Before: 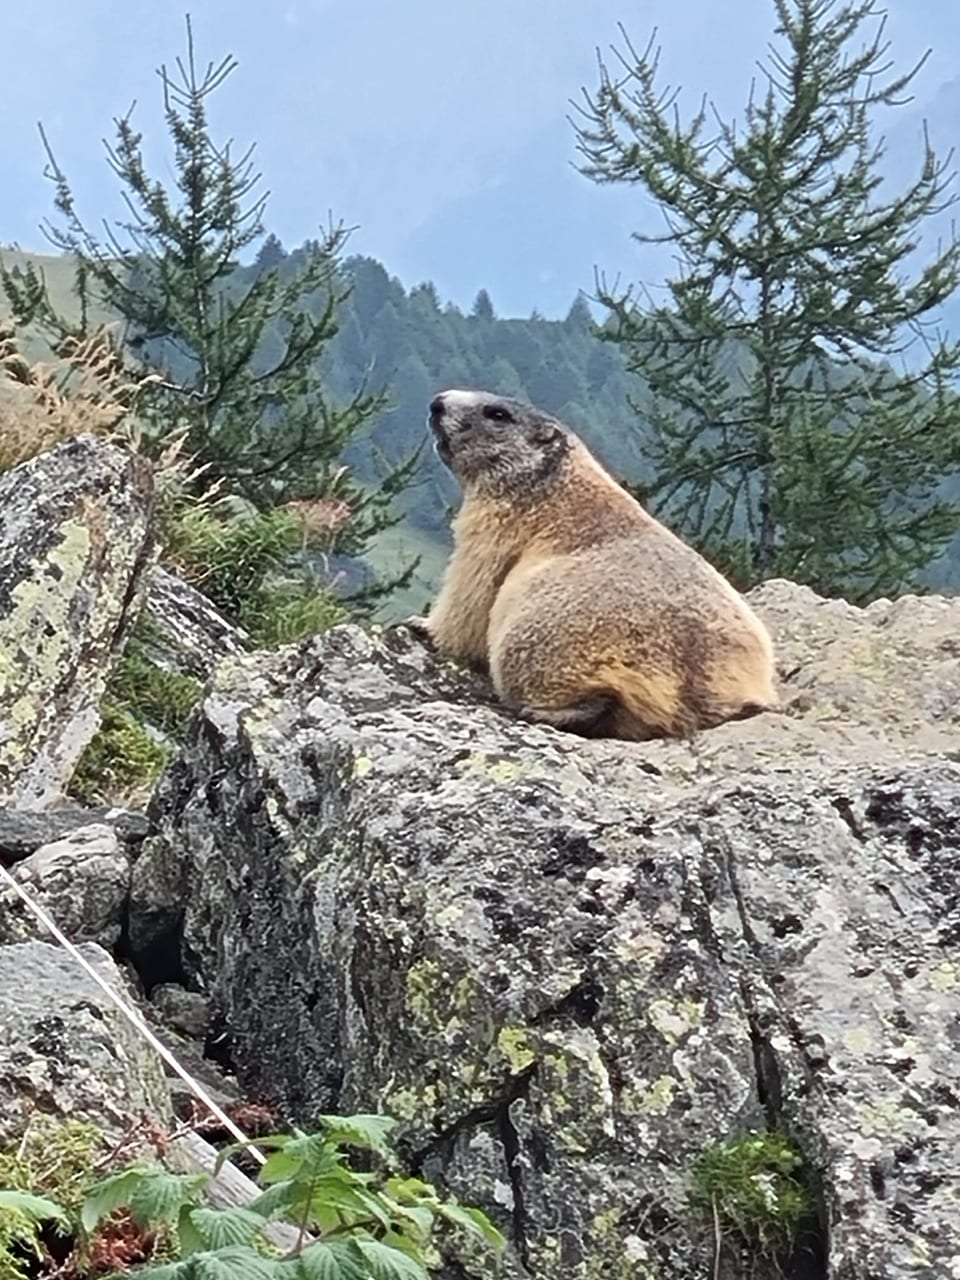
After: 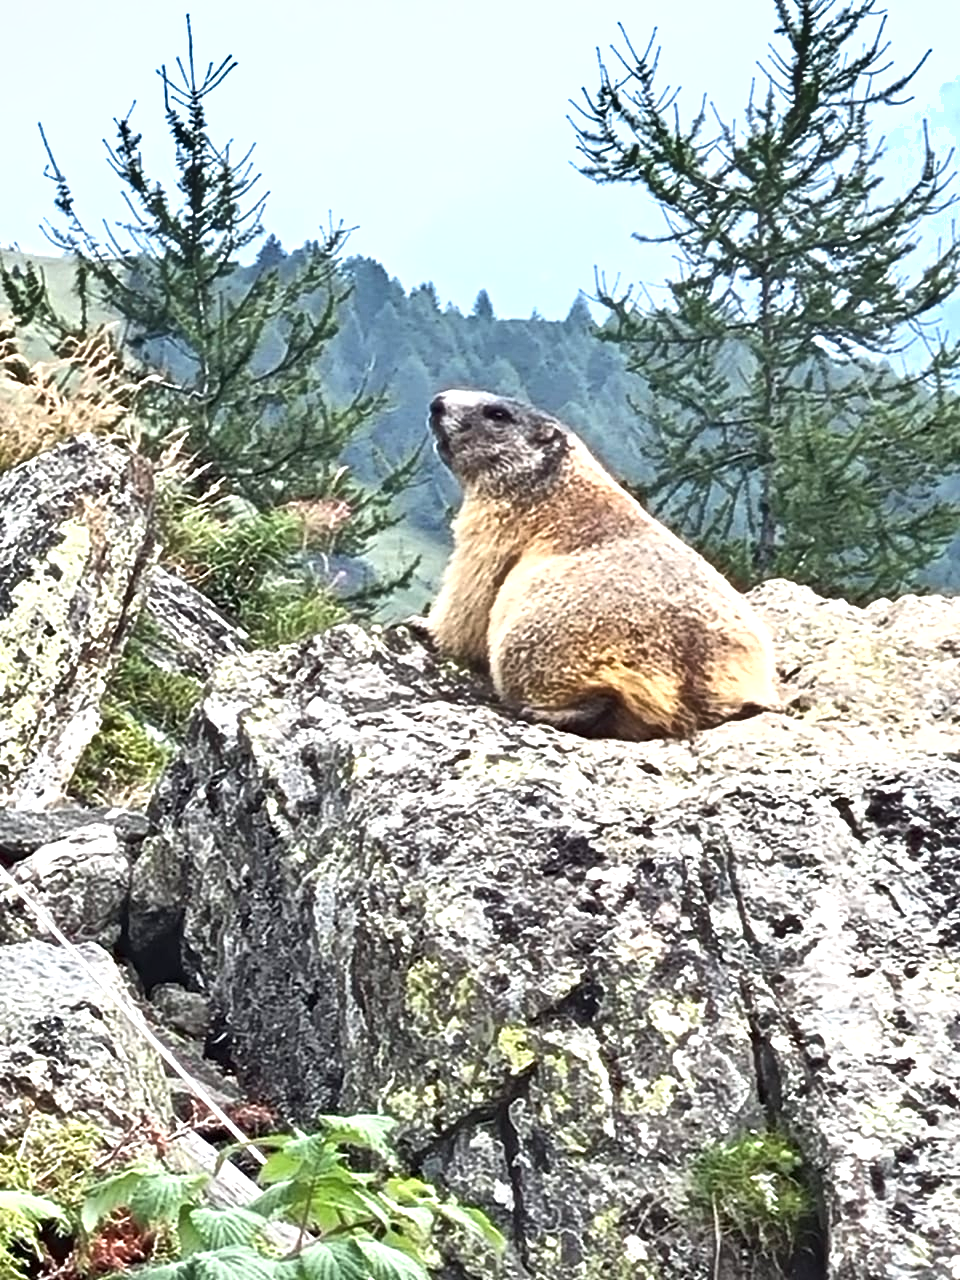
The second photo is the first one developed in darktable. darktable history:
exposure: exposure 0.95 EV, compensate highlight preservation false
shadows and highlights: shadows color adjustment 97.66%, soften with gaussian
